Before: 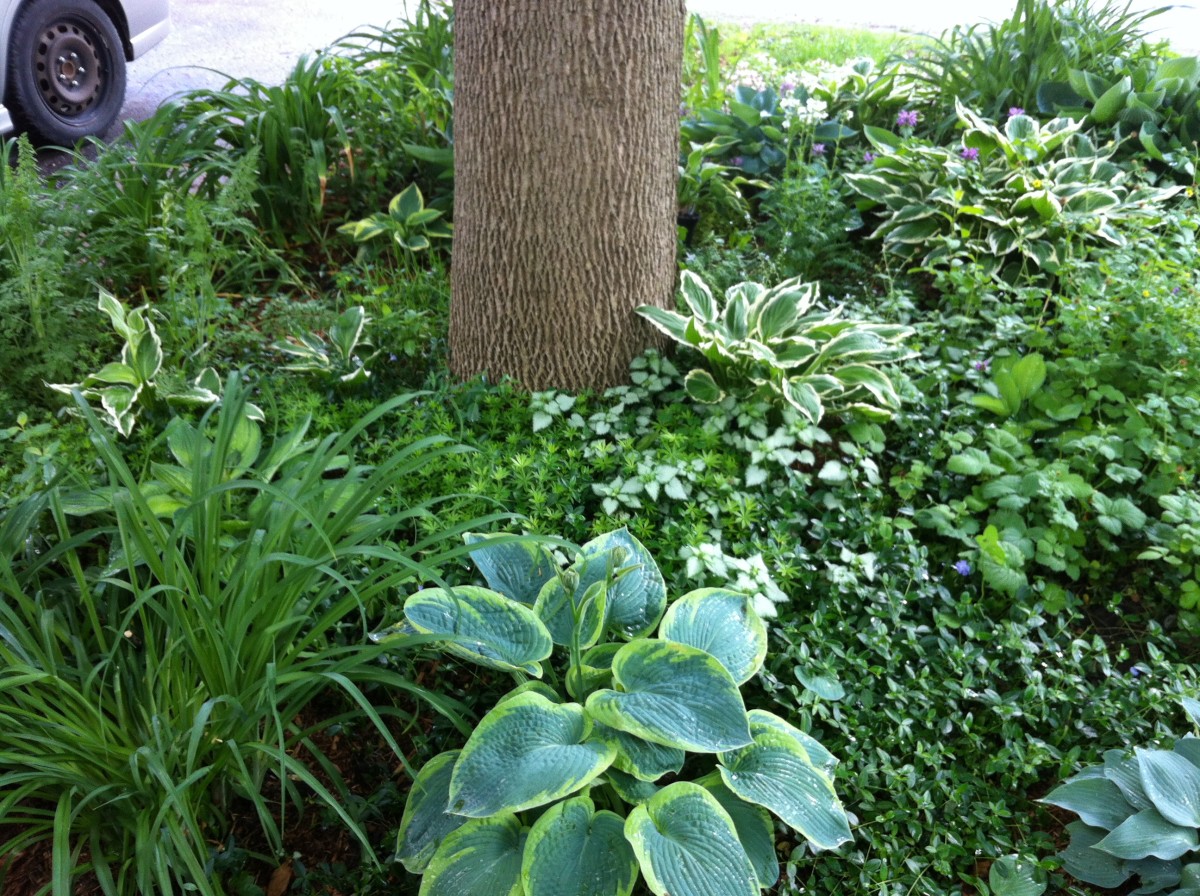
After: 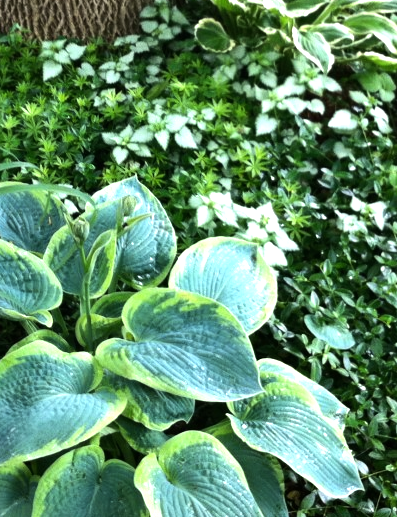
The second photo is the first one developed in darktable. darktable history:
crop: left 40.878%, top 39.176%, right 25.993%, bottom 3.081%
tone equalizer: -8 EV -0.75 EV, -7 EV -0.7 EV, -6 EV -0.6 EV, -5 EV -0.4 EV, -3 EV 0.4 EV, -2 EV 0.6 EV, -1 EV 0.7 EV, +0 EV 0.75 EV, edges refinement/feathering 500, mask exposure compensation -1.57 EV, preserve details no
